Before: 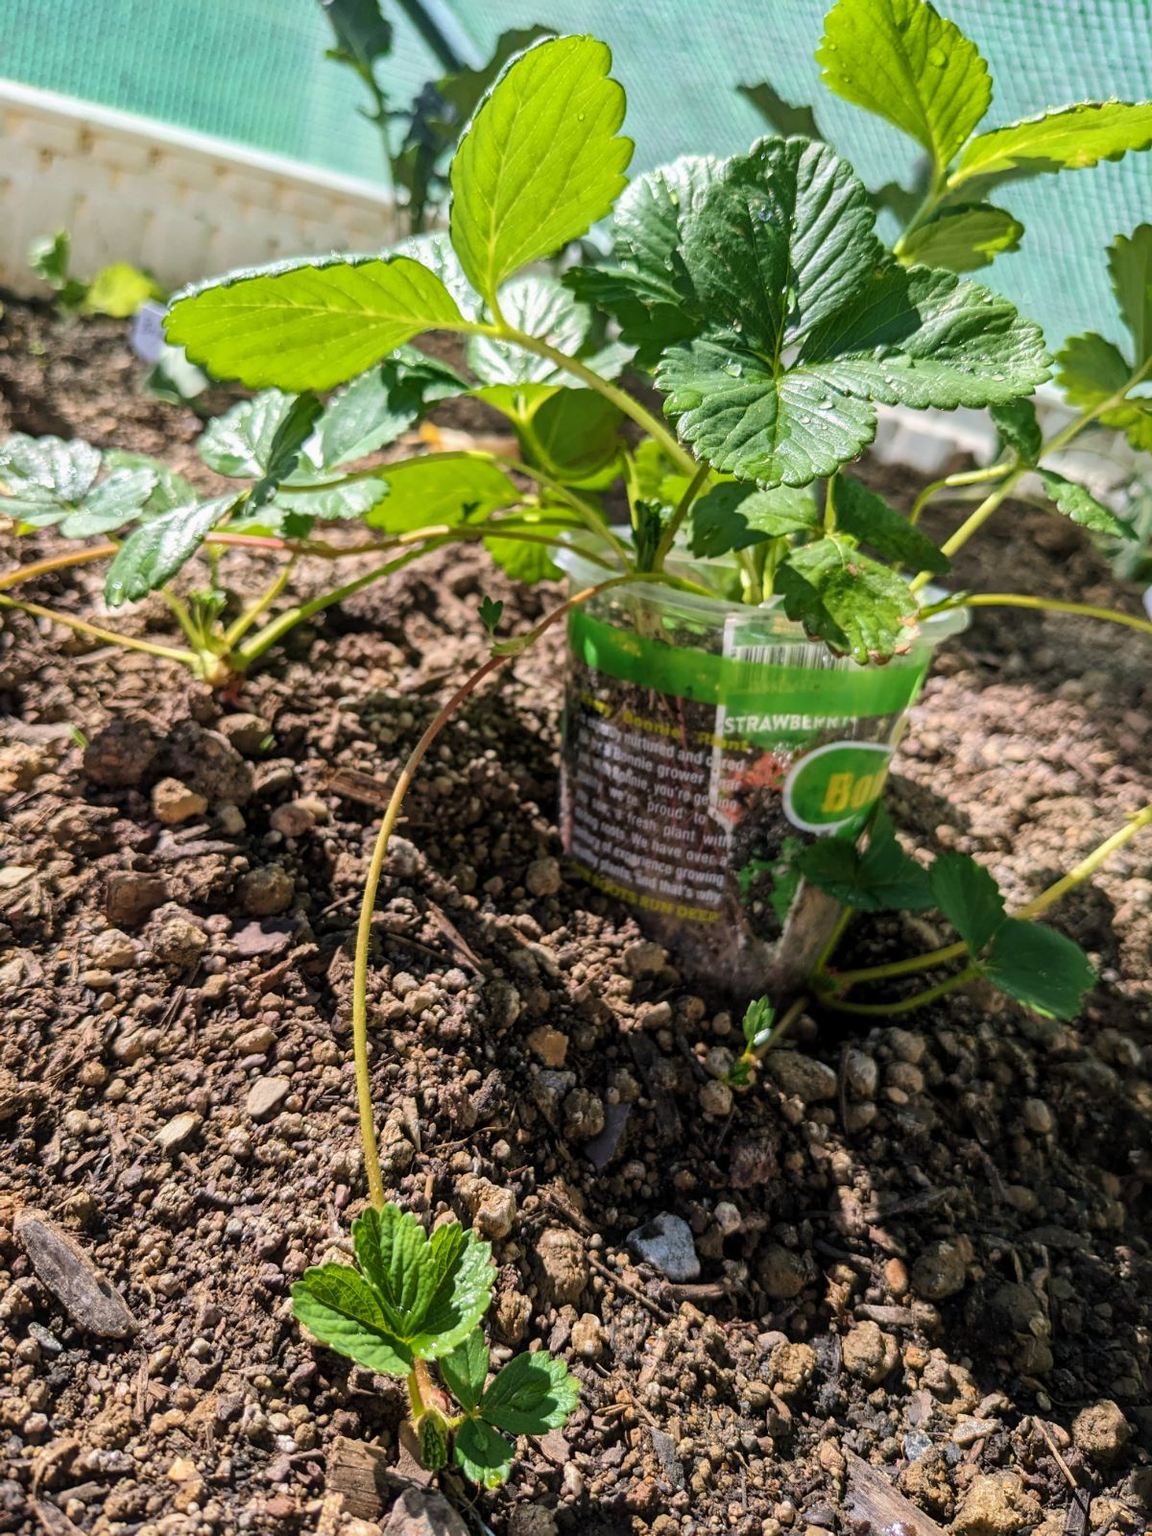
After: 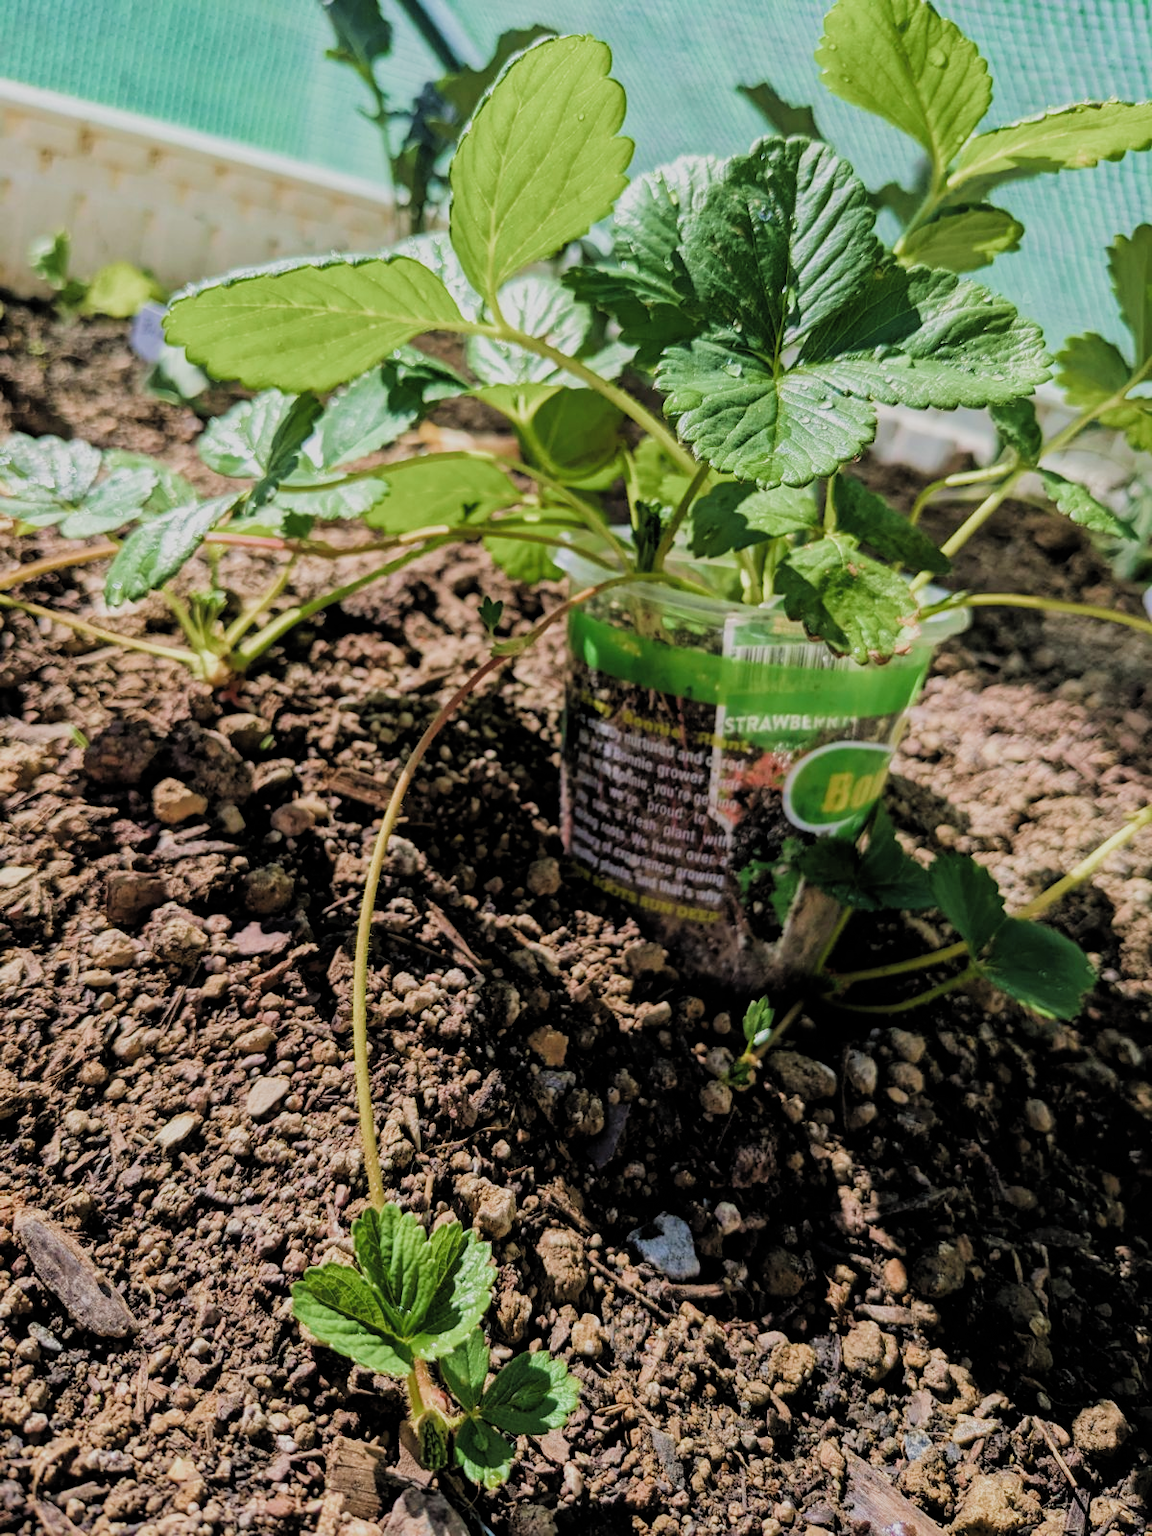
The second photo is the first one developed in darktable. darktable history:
velvia: on, module defaults
filmic rgb: black relative exposure -5.69 EV, white relative exposure 3.39 EV, threshold 2.98 EV, hardness 3.66, add noise in highlights 0, color science v3 (2019), use custom middle-gray values true, contrast in highlights soft, enable highlight reconstruction true
